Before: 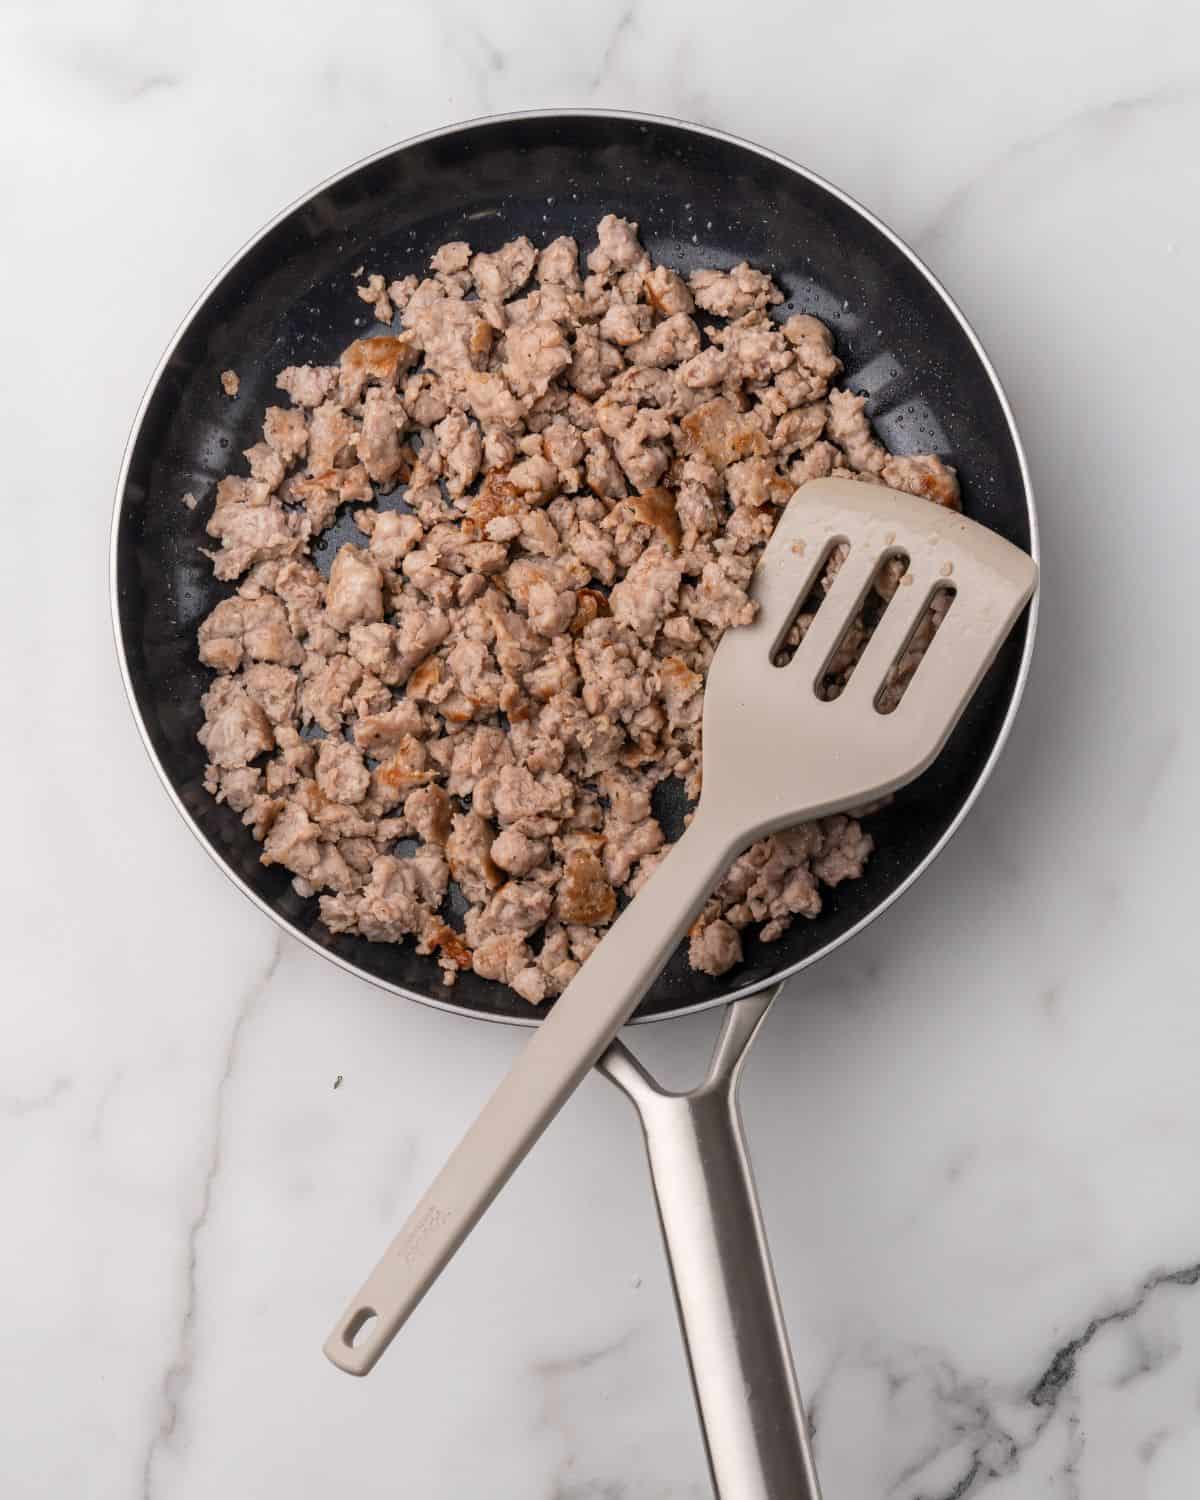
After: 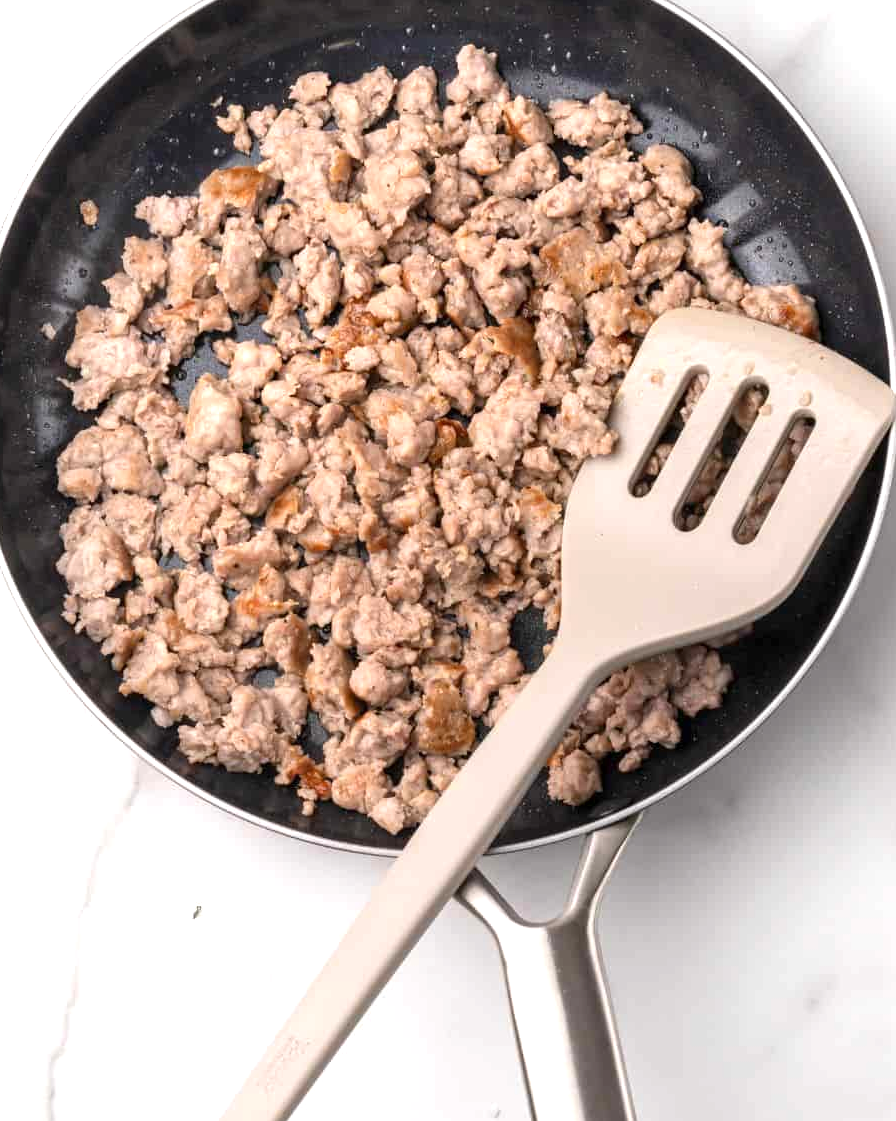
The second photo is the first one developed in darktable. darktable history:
exposure: exposure 0.766 EV, compensate highlight preservation false
crop and rotate: left 11.831%, top 11.346%, right 13.429%, bottom 13.899%
